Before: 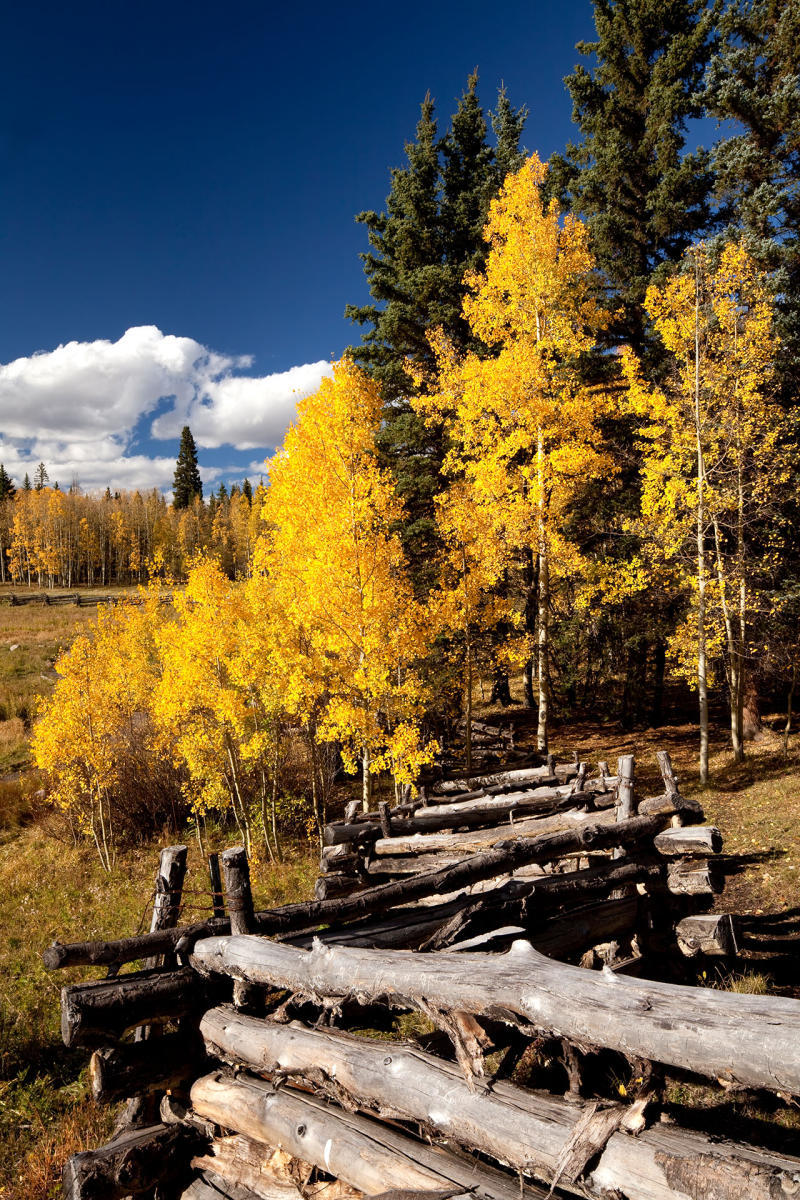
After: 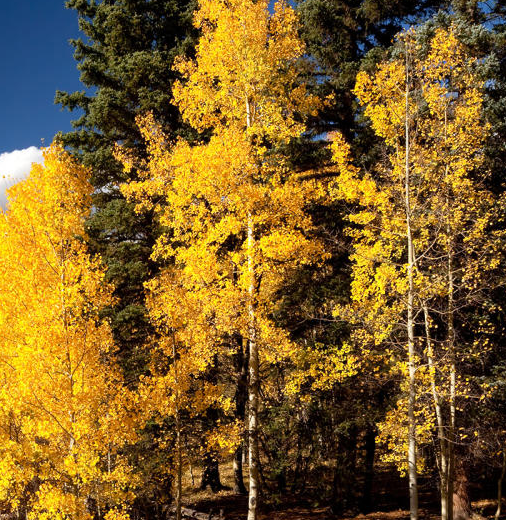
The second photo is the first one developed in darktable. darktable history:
crop: left 36.289%, top 17.878%, right 0.412%, bottom 38.734%
